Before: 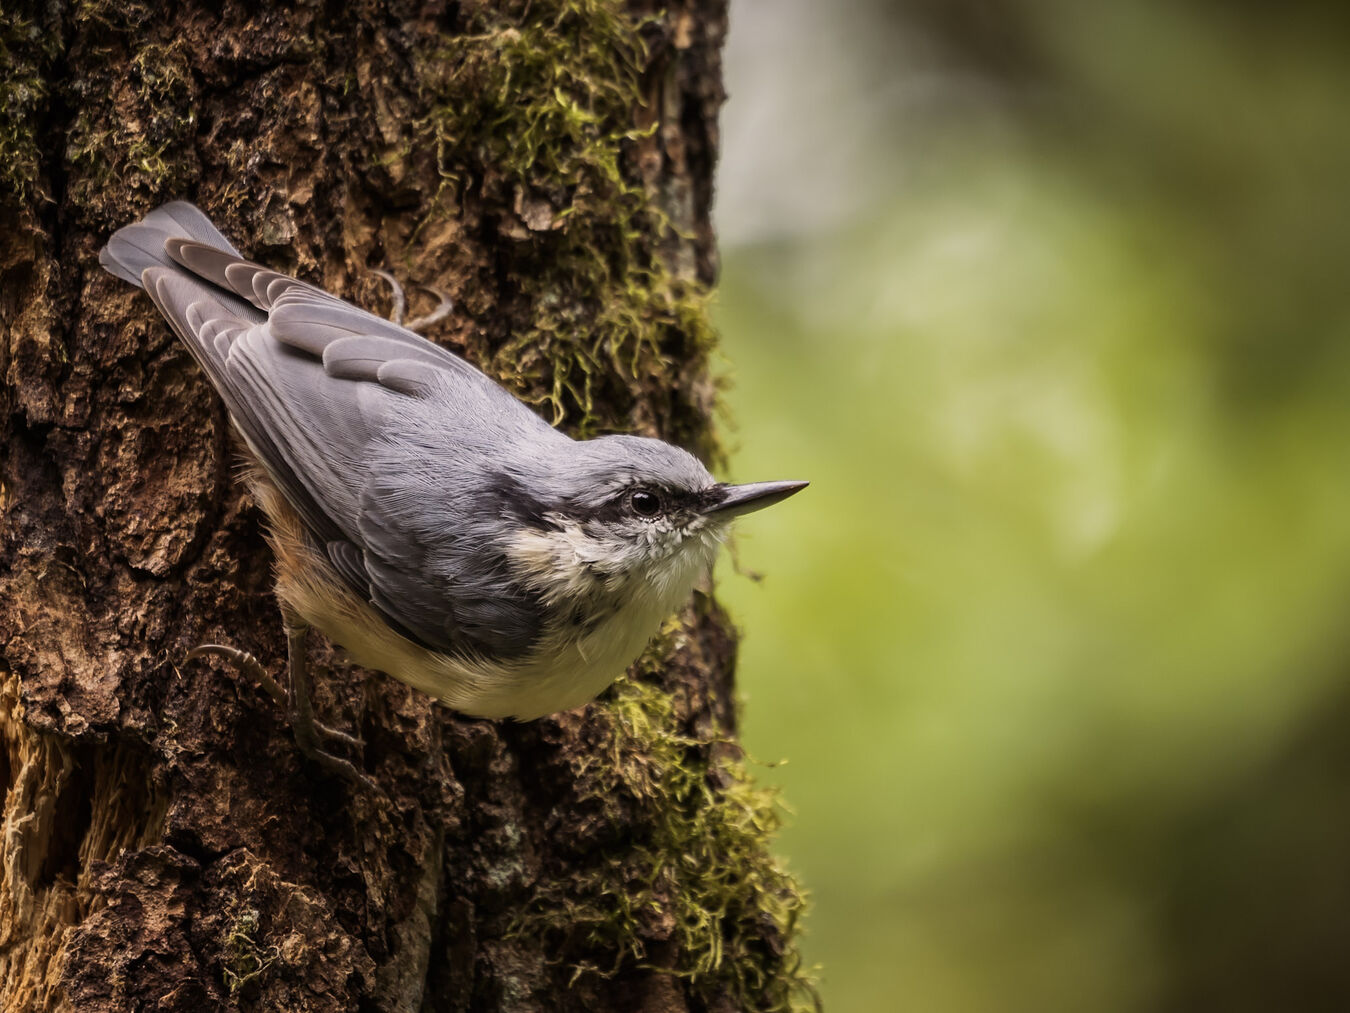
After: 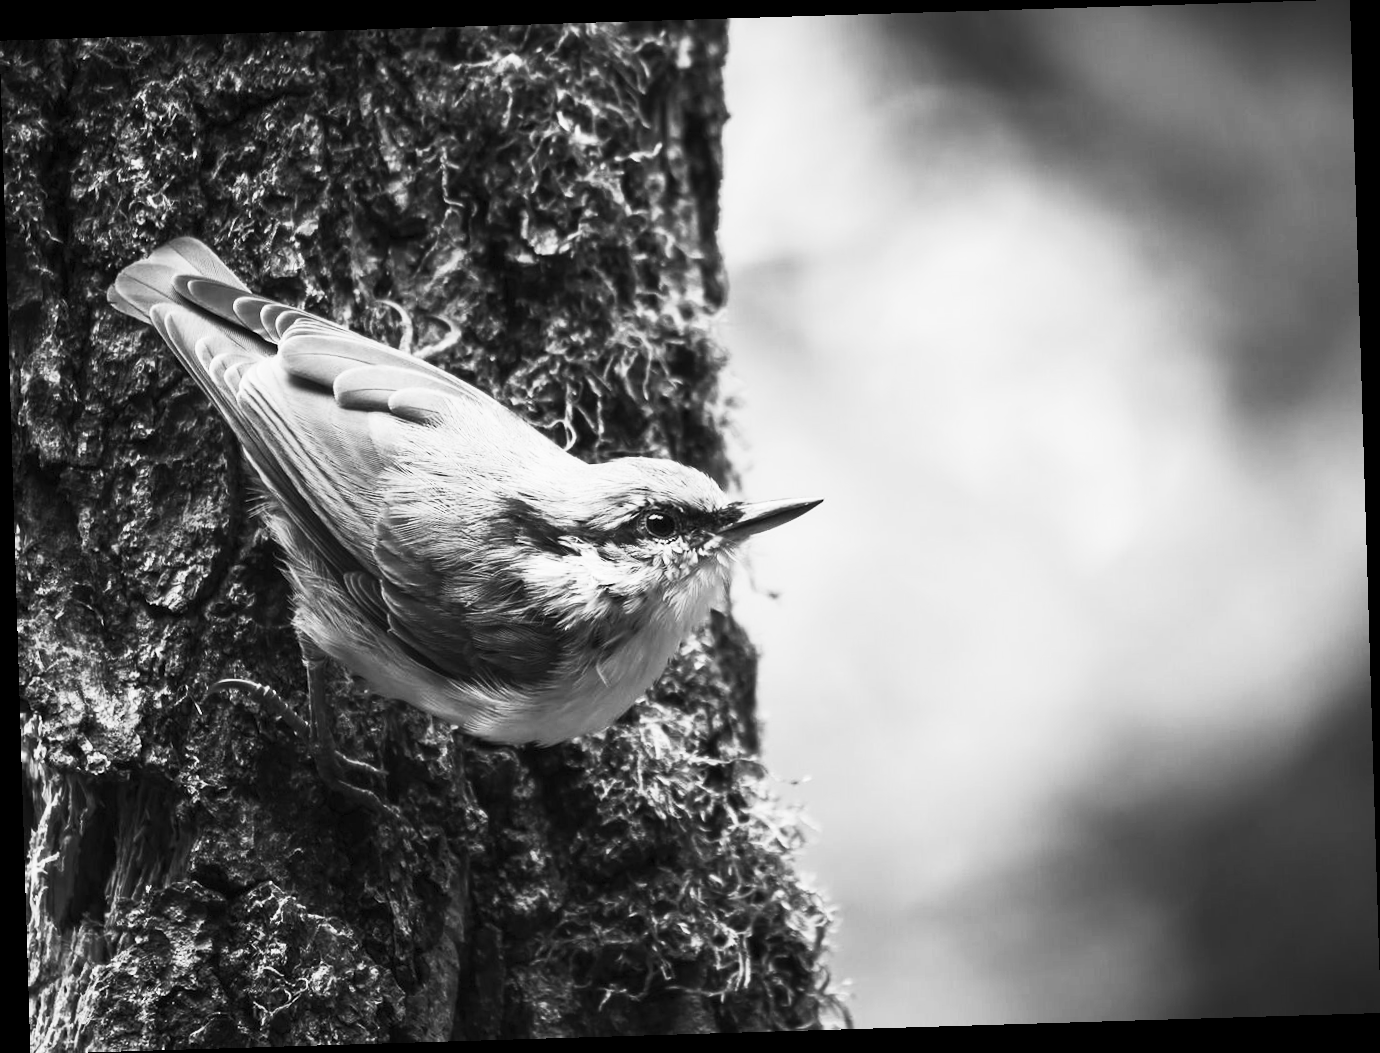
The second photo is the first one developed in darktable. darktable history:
contrast brightness saturation: contrast 0.53, brightness 0.47, saturation -1
rotate and perspective: rotation -1.75°, automatic cropping off
tone equalizer: on, module defaults
